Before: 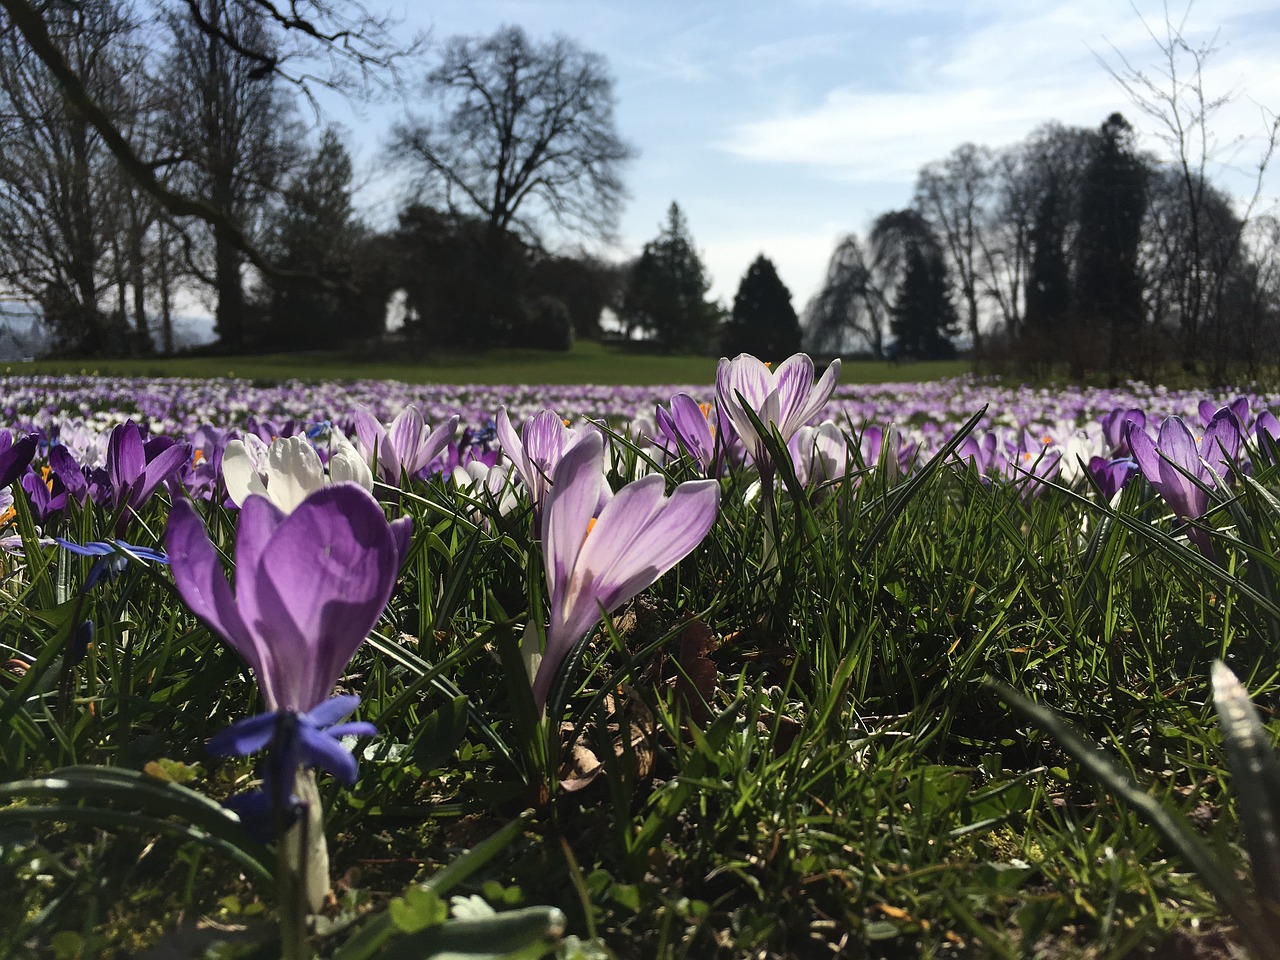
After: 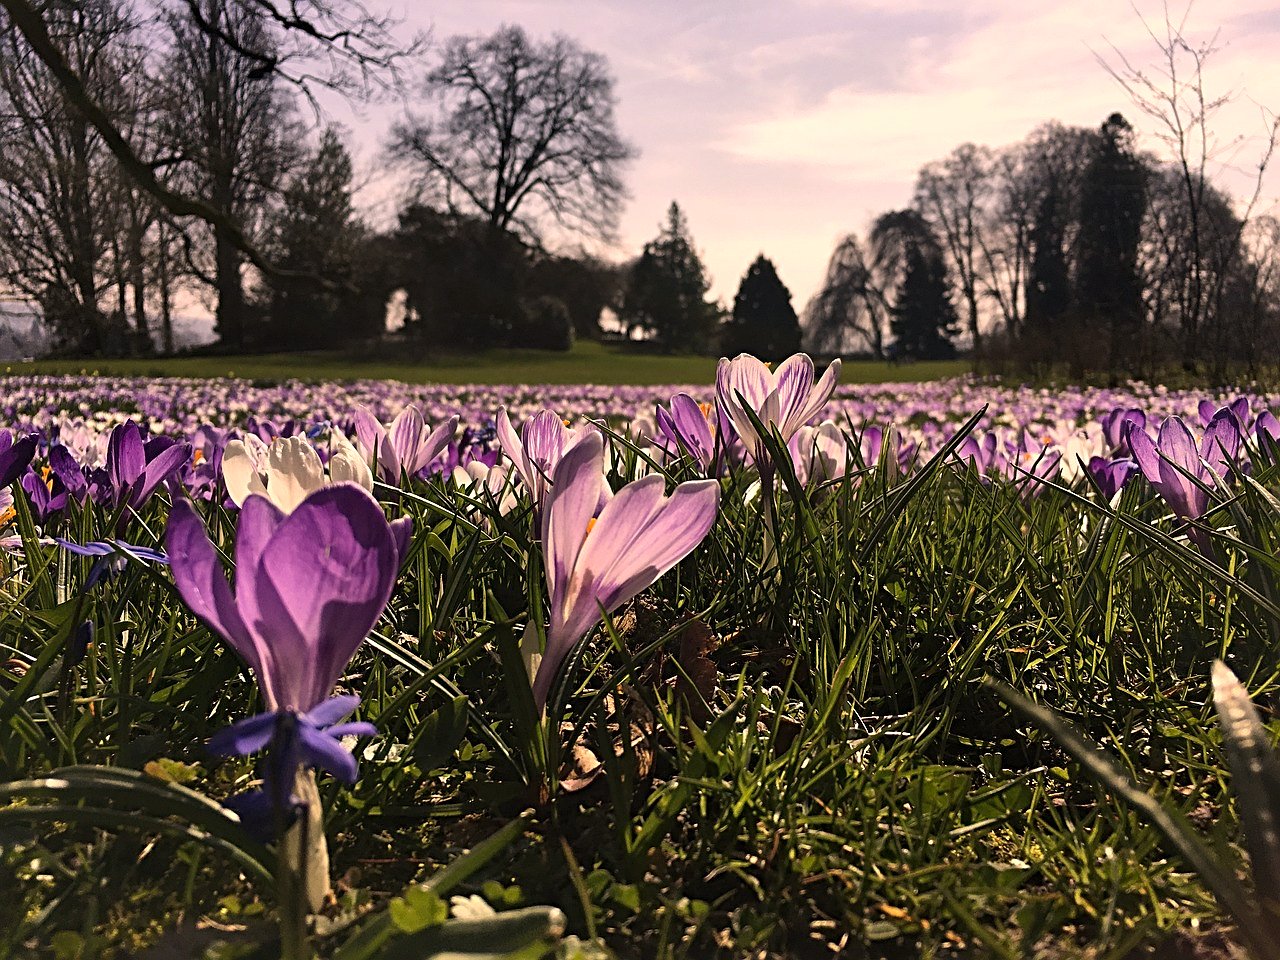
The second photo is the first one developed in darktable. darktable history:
color correction: highlights a* 17.88, highlights b* 18.79
sharpen: radius 3.119
local contrast: mode bilateral grid, contrast 20, coarseness 50, detail 120%, midtone range 0.2
